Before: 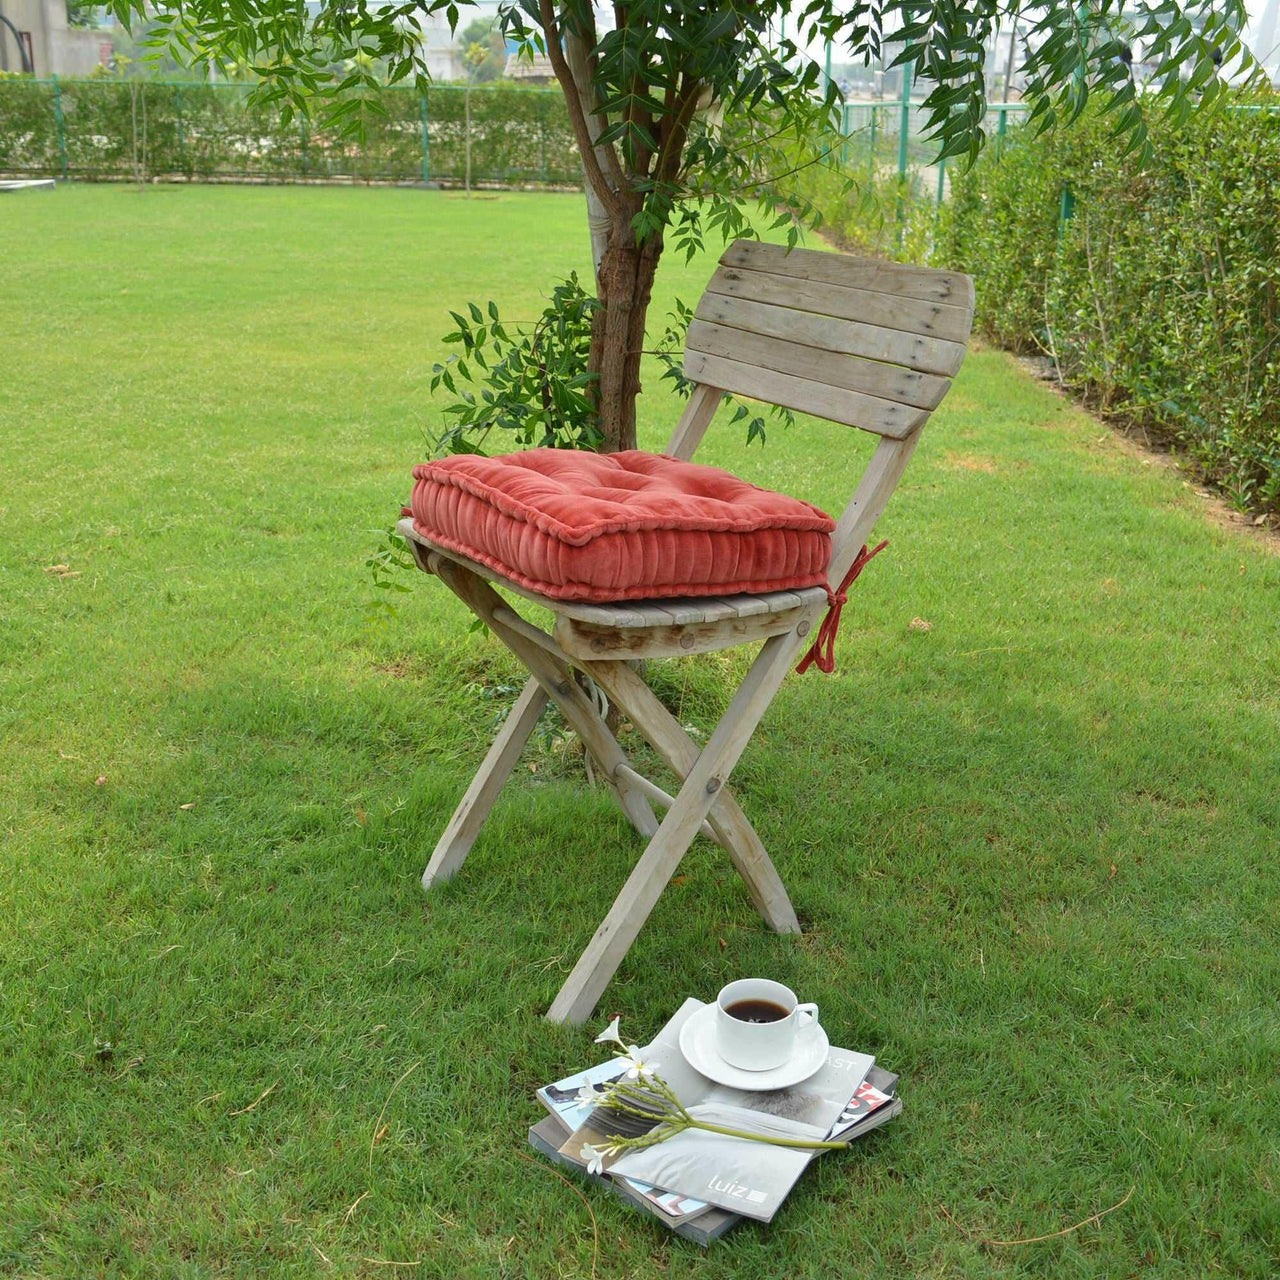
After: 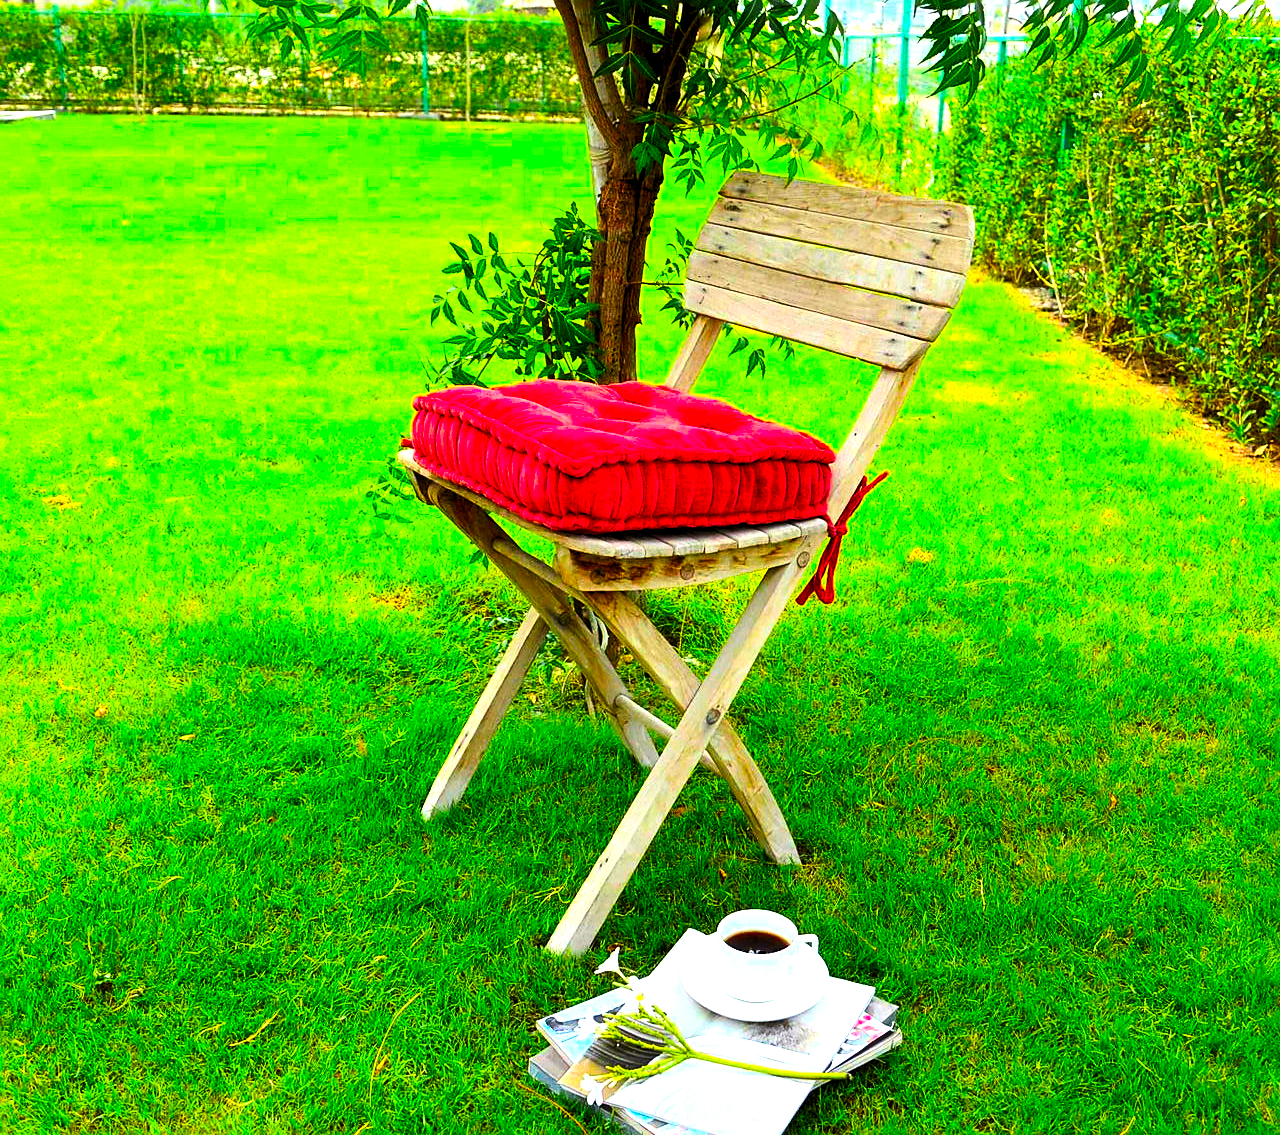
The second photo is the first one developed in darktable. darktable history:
levels: levels [0.062, 0.494, 0.925]
tone equalizer: -8 EV -0.411 EV, -7 EV -0.406 EV, -6 EV -0.314 EV, -5 EV -0.243 EV, -3 EV 0.25 EV, -2 EV 0.34 EV, -1 EV 0.407 EV, +0 EV 0.406 EV
crop and rotate: top 5.446%, bottom 5.851%
contrast brightness saturation: contrast 0.223
color balance rgb: shadows lift › chroma 1.039%, shadows lift › hue 30.19°, perceptual saturation grading › global saturation 19.264%, contrast 14.692%
color correction: highlights a* 1.59, highlights b* -1.71, saturation 2.53
haze removal: strength -0.108, compatibility mode true, adaptive false
sharpen: on, module defaults
